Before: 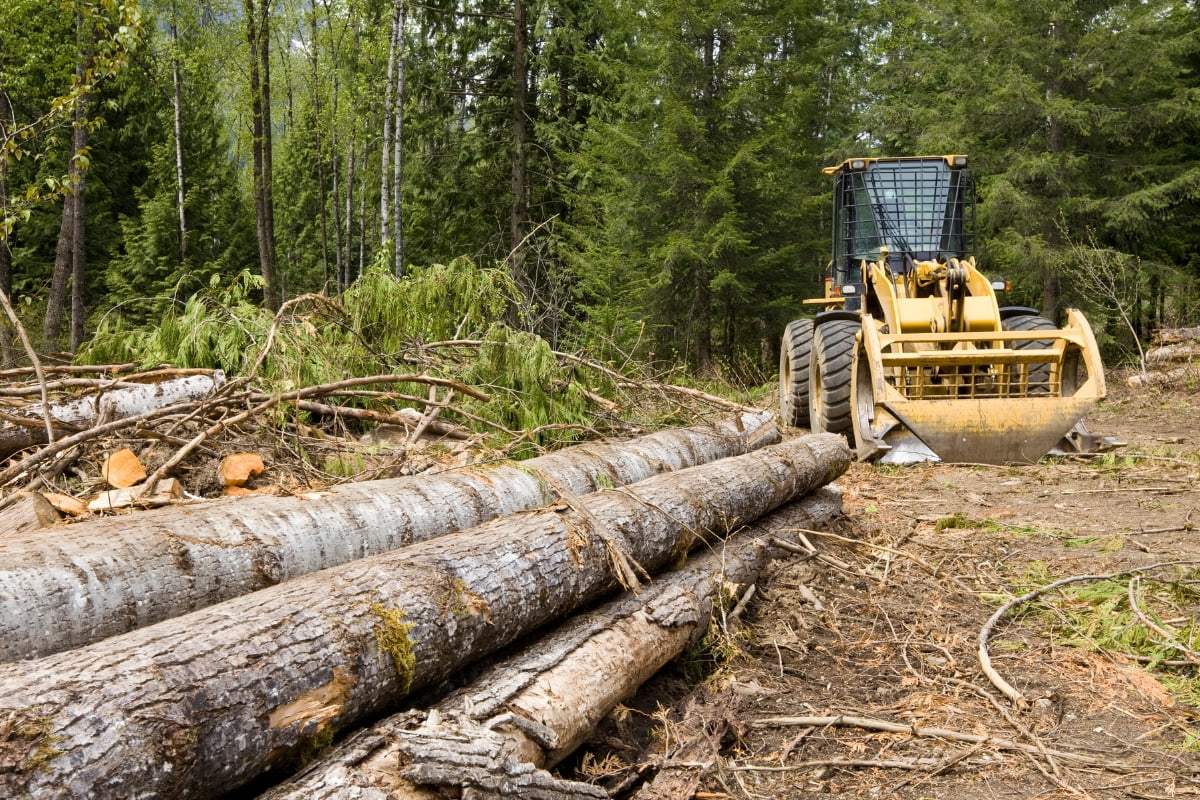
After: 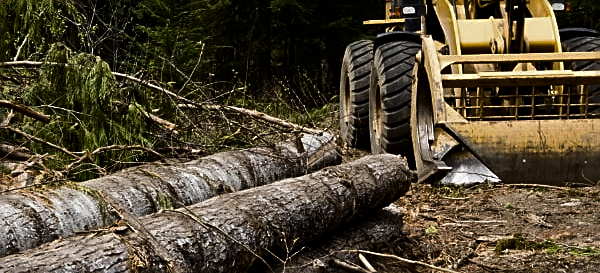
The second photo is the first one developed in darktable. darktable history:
sharpen: on, module defaults
contrast brightness saturation: contrast 0.099, brightness -0.257, saturation 0.135
crop: left 36.72%, top 34.882%, right 13.202%, bottom 30.992%
levels: levels [0, 0.618, 1]
